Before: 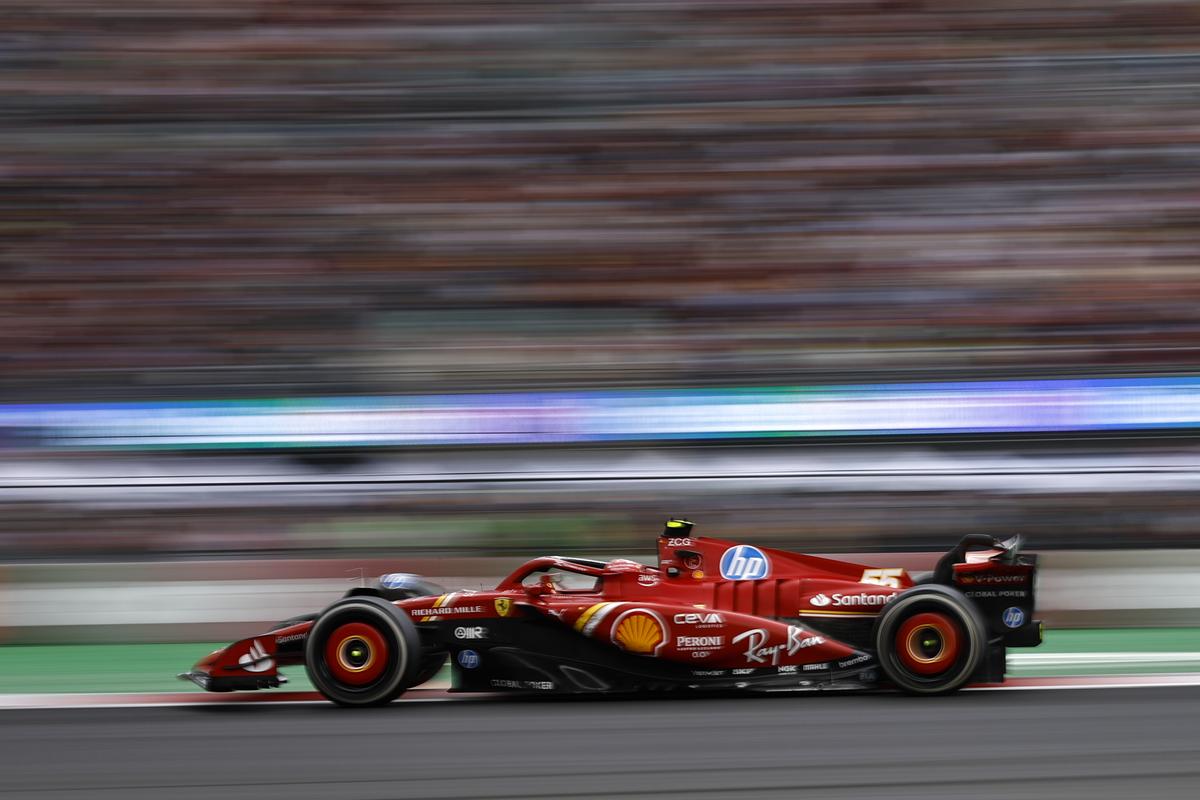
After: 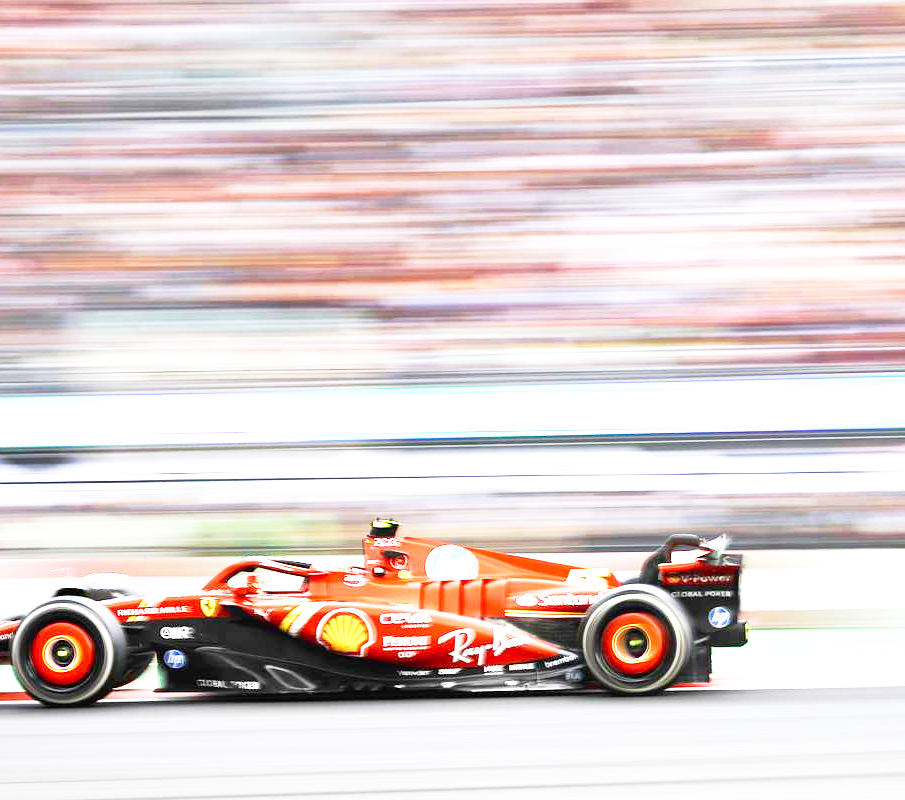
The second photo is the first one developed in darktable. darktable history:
crop and rotate: left 24.578%
base curve: curves: ch0 [(0, 0) (0.012, 0.01) (0.073, 0.168) (0.31, 0.711) (0.645, 0.957) (1, 1)], preserve colors none
exposure: black level correction 0, exposure 2.348 EV, compensate highlight preservation false
